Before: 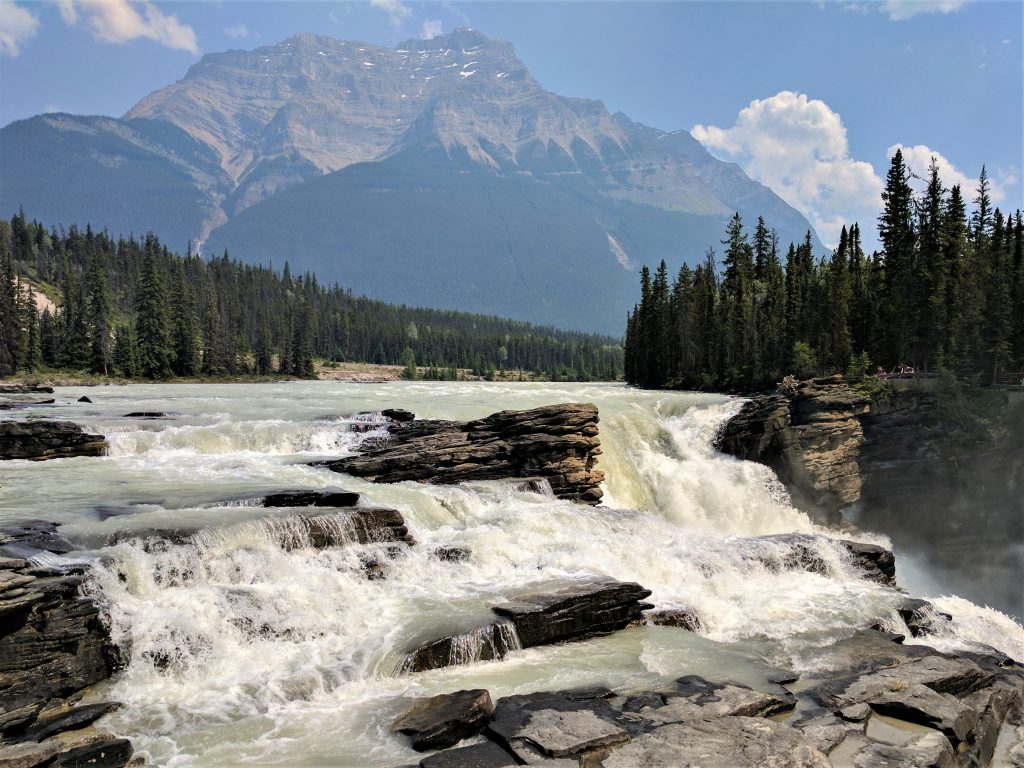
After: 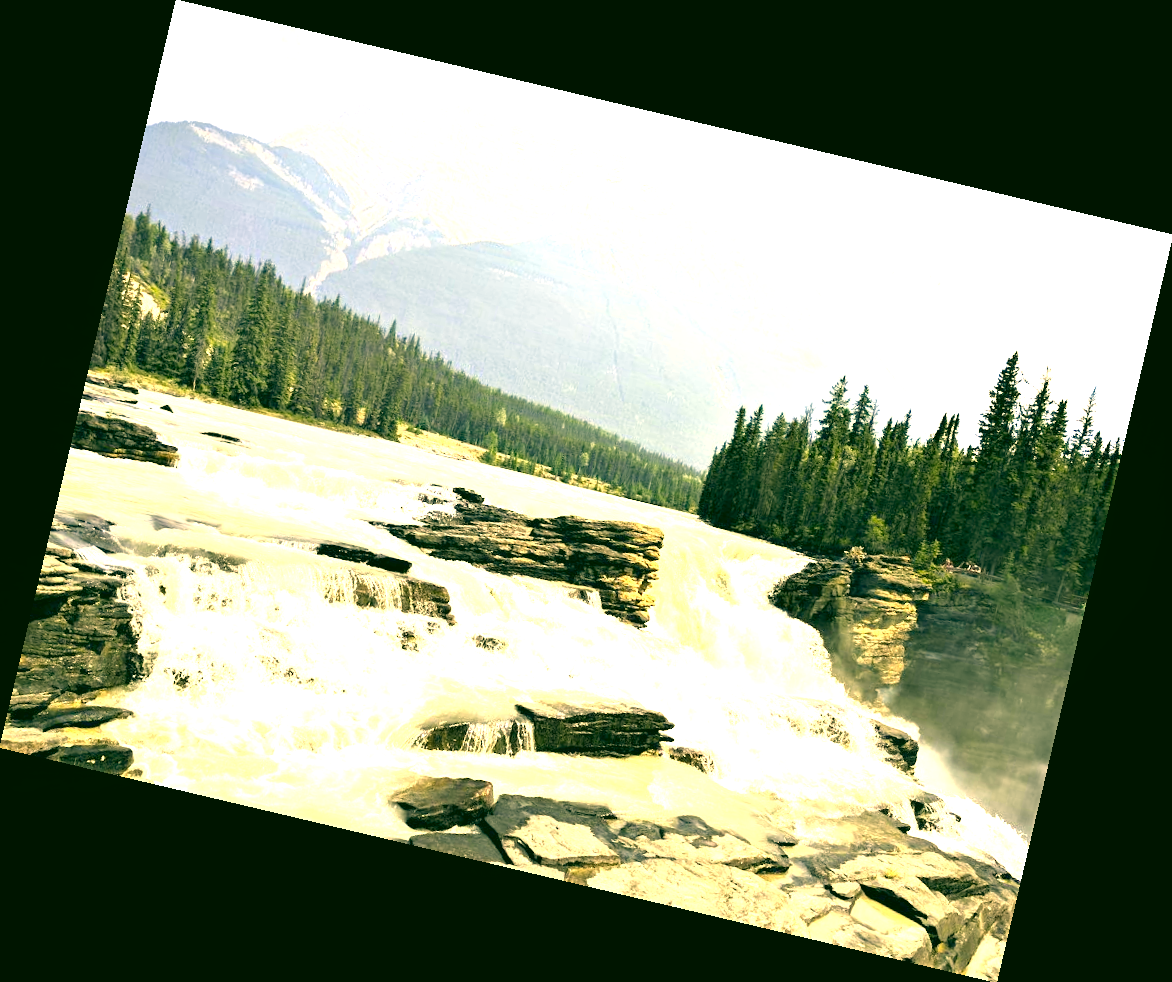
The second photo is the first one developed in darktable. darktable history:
shadows and highlights: shadows 25, highlights -25
exposure: black level correction 0, exposure 2.138 EV, compensate exposure bias true, compensate highlight preservation false
rotate and perspective: rotation 13.27°, automatic cropping off
contrast equalizer: octaves 7, y [[0.6 ×6], [0.55 ×6], [0 ×6], [0 ×6], [0 ×6]], mix -0.2
color correction: highlights a* 5.62, highlights b* 33.57, shadows a* -25.86, shadows b* 4.02
